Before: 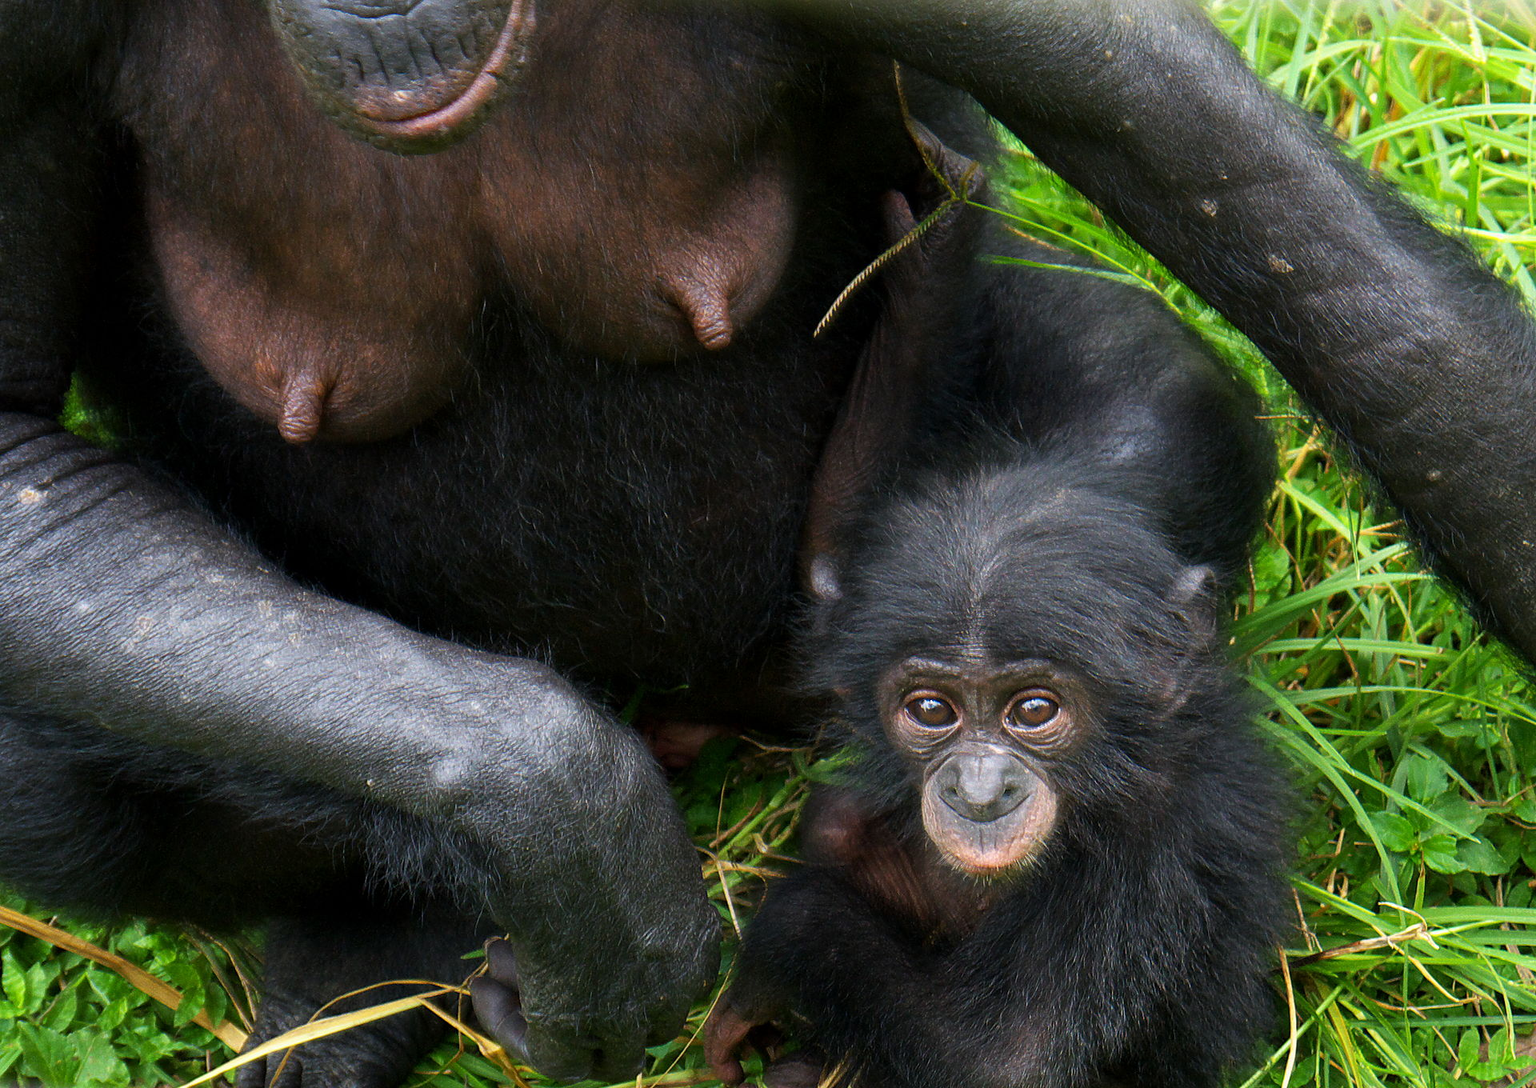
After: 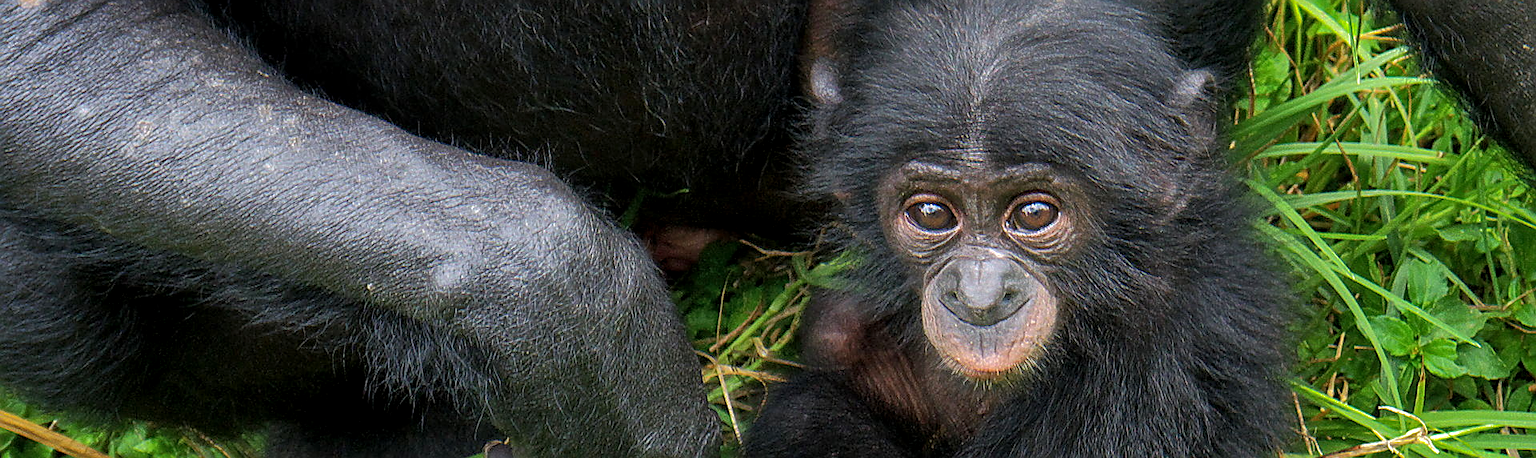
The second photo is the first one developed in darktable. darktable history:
sharpen: amount 0.564
crop: top 45.646%, bottom 12.178%
local contrast: on, module defaults
tone equalizer: edges refinement/feathering 500, mask exposure compensation -1.57 EV, preserve details no
shadows and highlights: shadows 40.26, highlights -60.07
